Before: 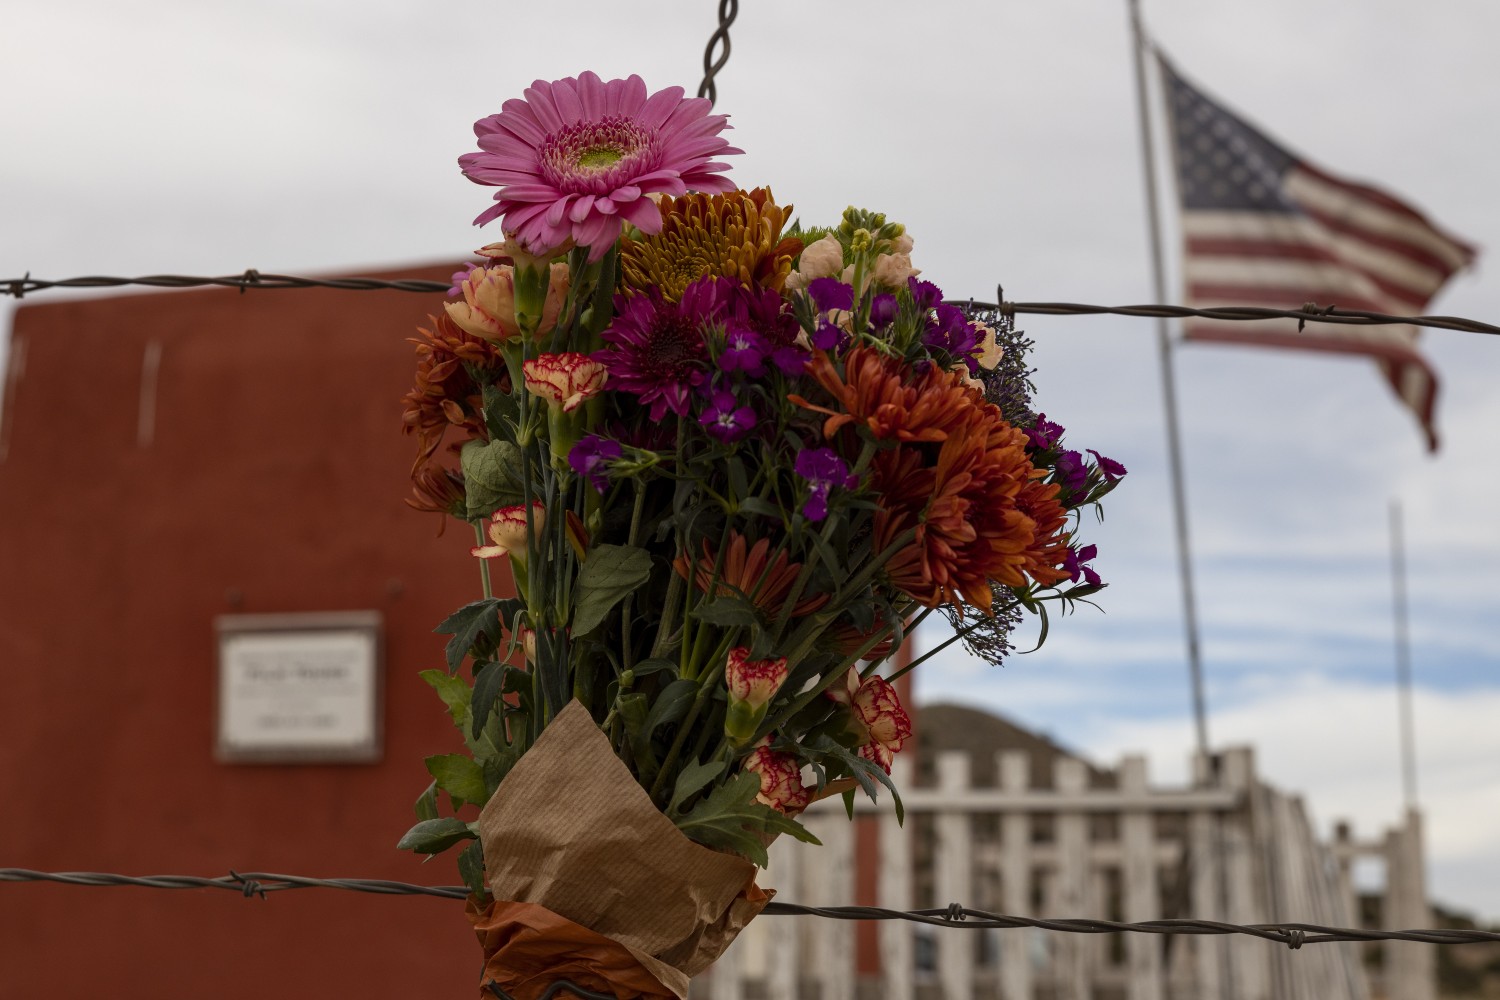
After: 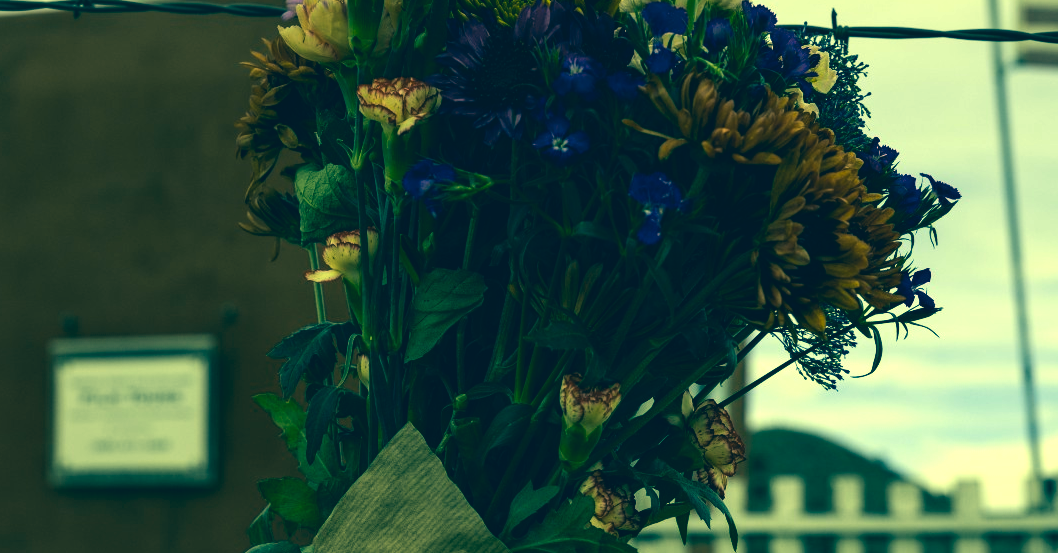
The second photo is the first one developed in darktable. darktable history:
color correction: highlights a* -15.58, highlights b* 40, shadows a* -40, shadows b* -26.18
crop: left 11.123%, top 27.61%, right 18.3%, bottom 17.034%
tone equalizer: -8 EV -0.75 EV, -7 EV -0.7 EV, -6 EV -0.6 EV, -5 EV -0.4 EV, -3 EV 0.4 EV, -2 EV 0.6 EV, -1 EV 0.7 EV, +0 EV 0.75 EV, edges refinement/feathering 500, mask exposure compensation -1.57 EV, preserve details no
